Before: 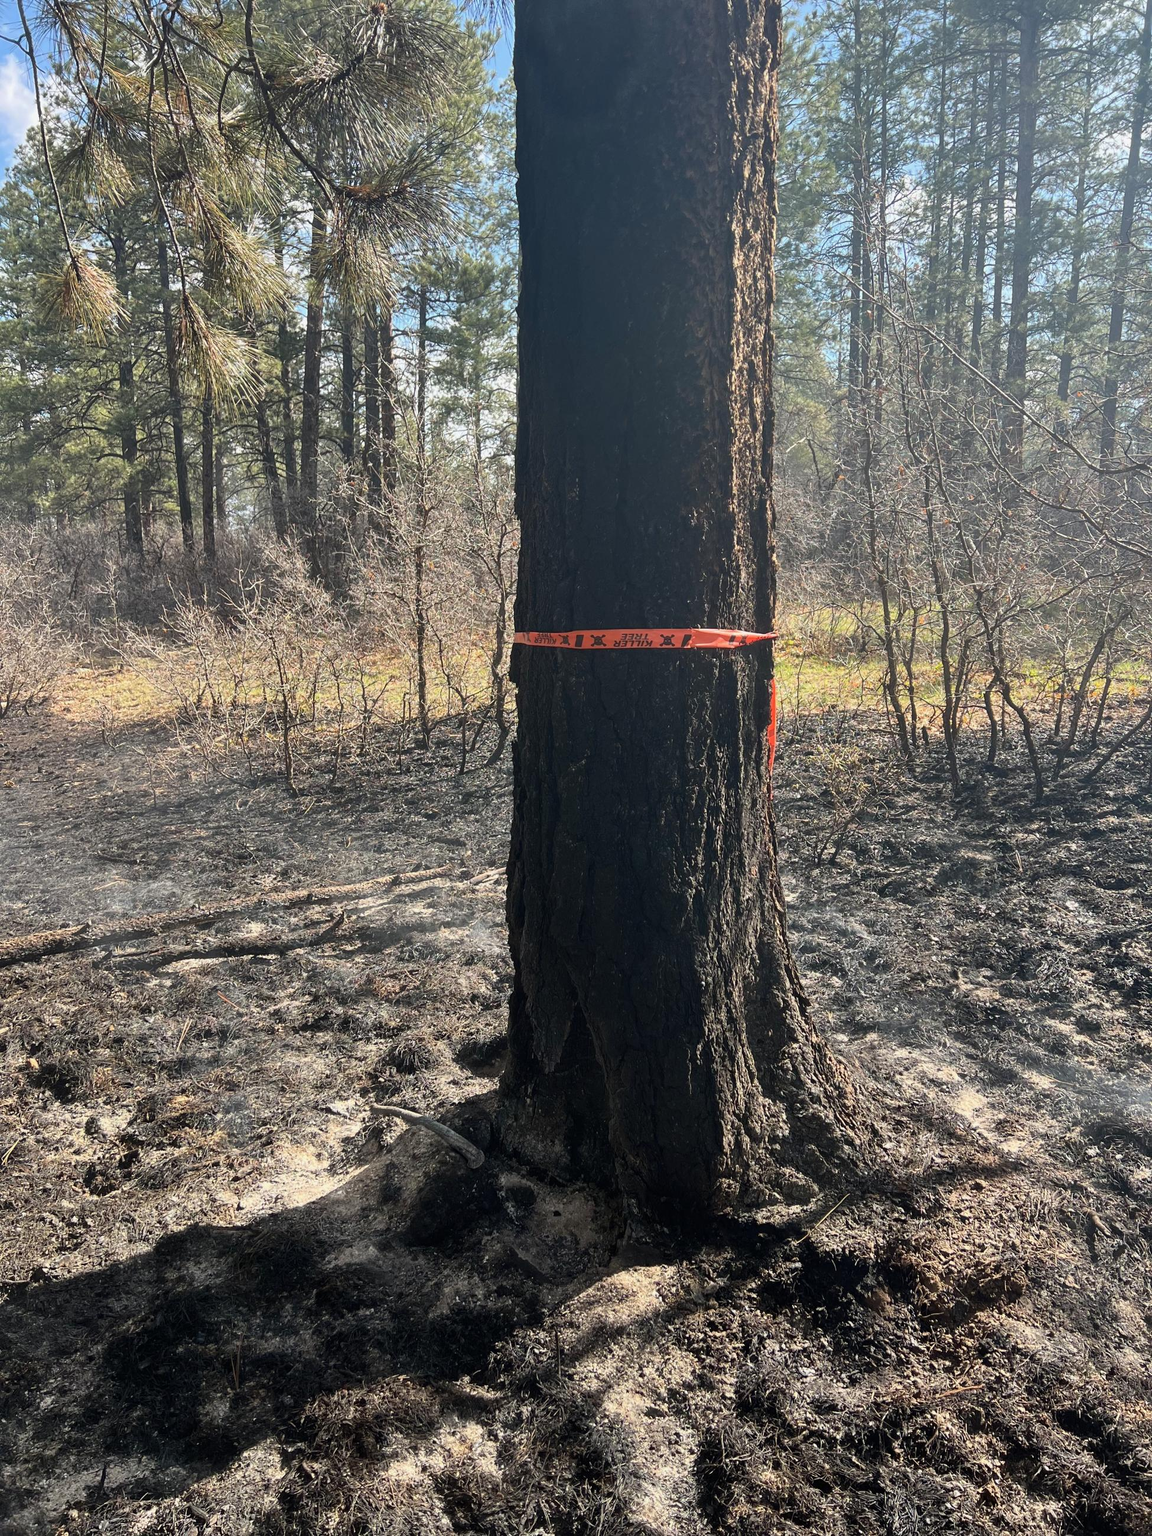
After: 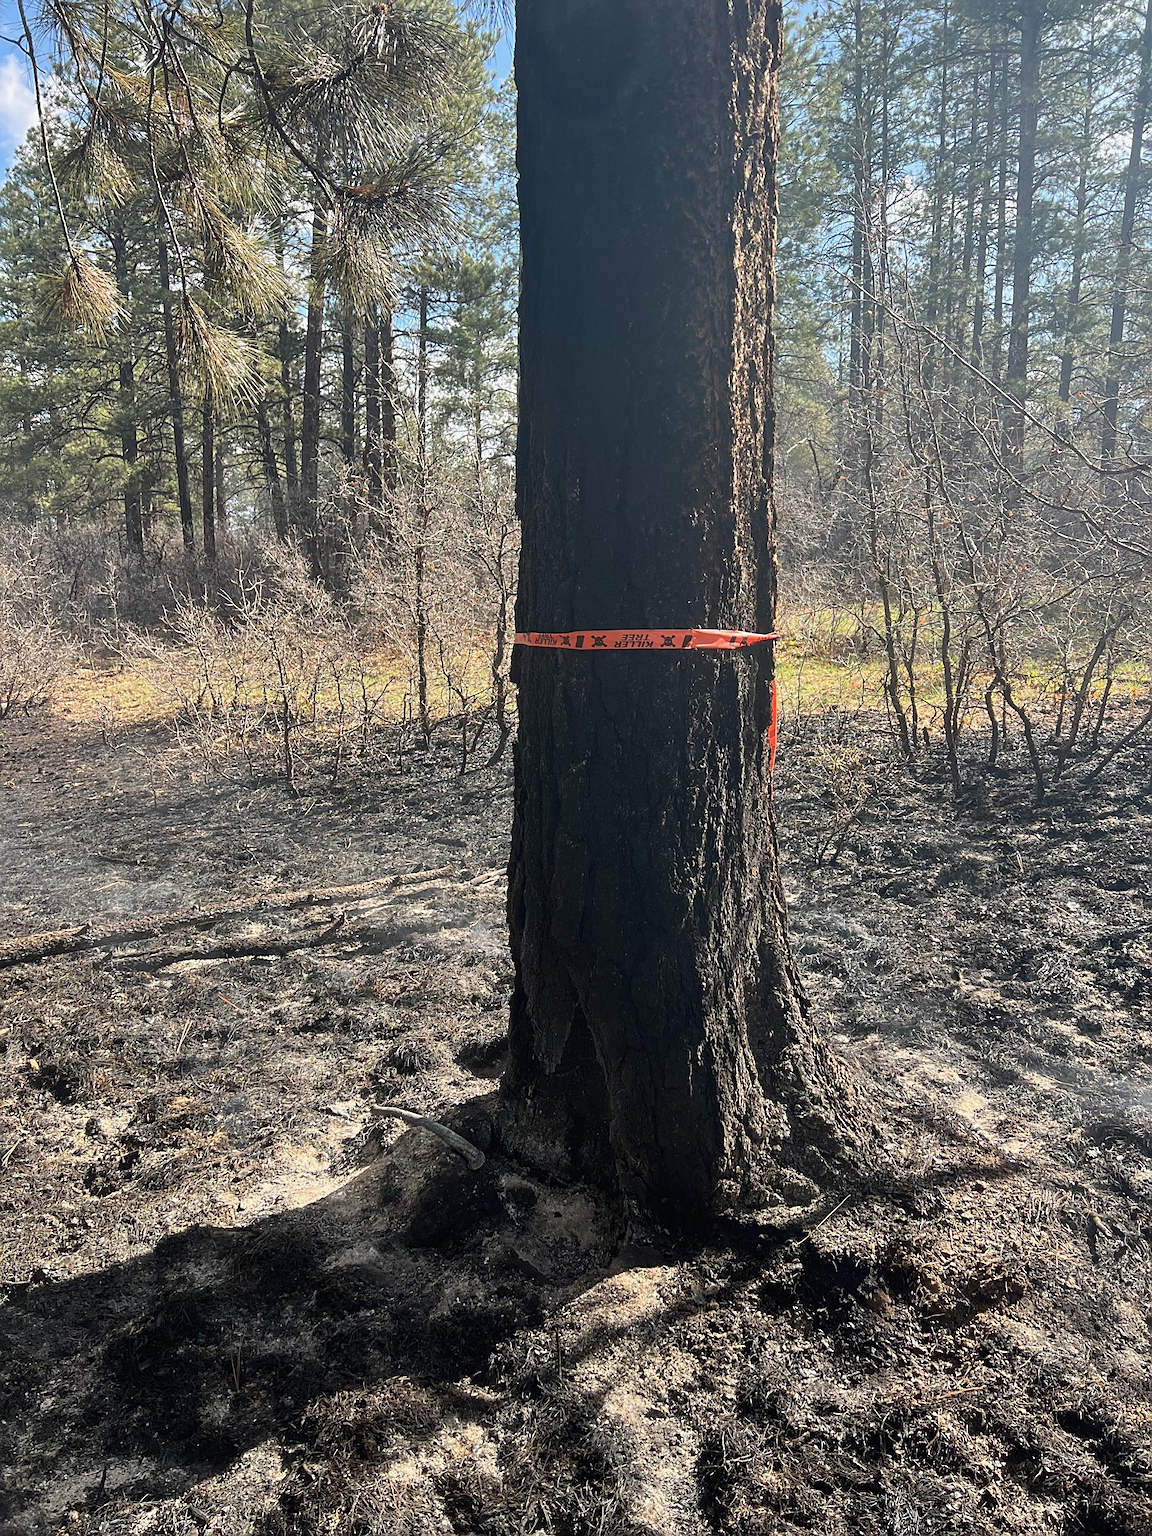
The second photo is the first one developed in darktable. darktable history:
crop: bottom 0.06%
sharpen: on, module defaults
